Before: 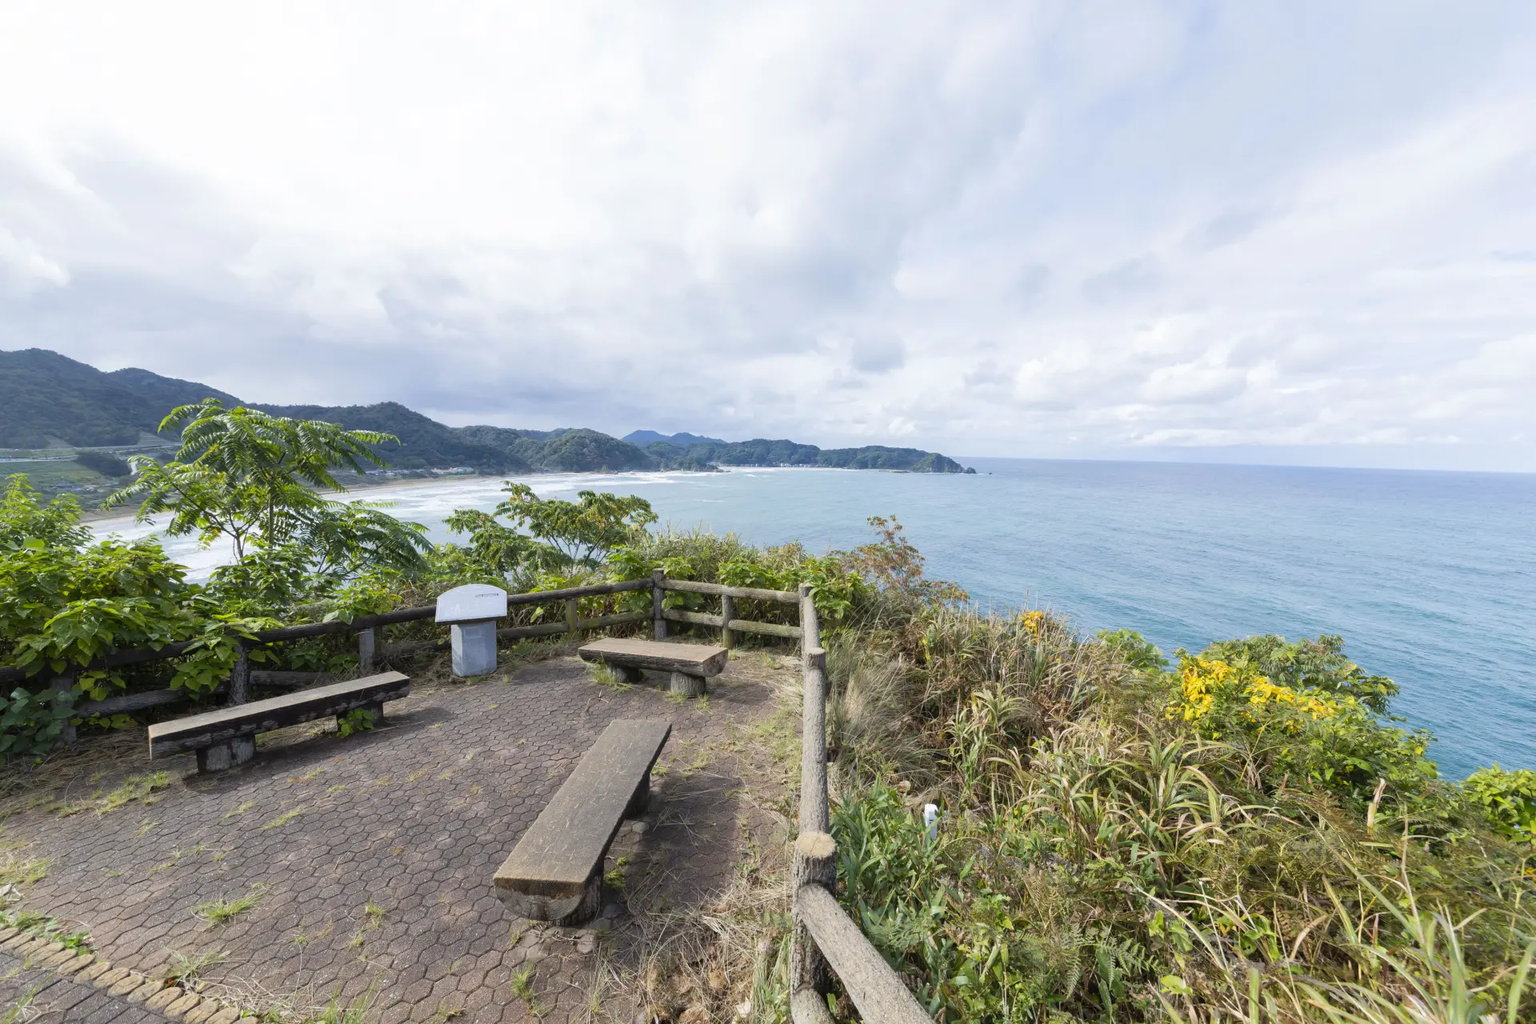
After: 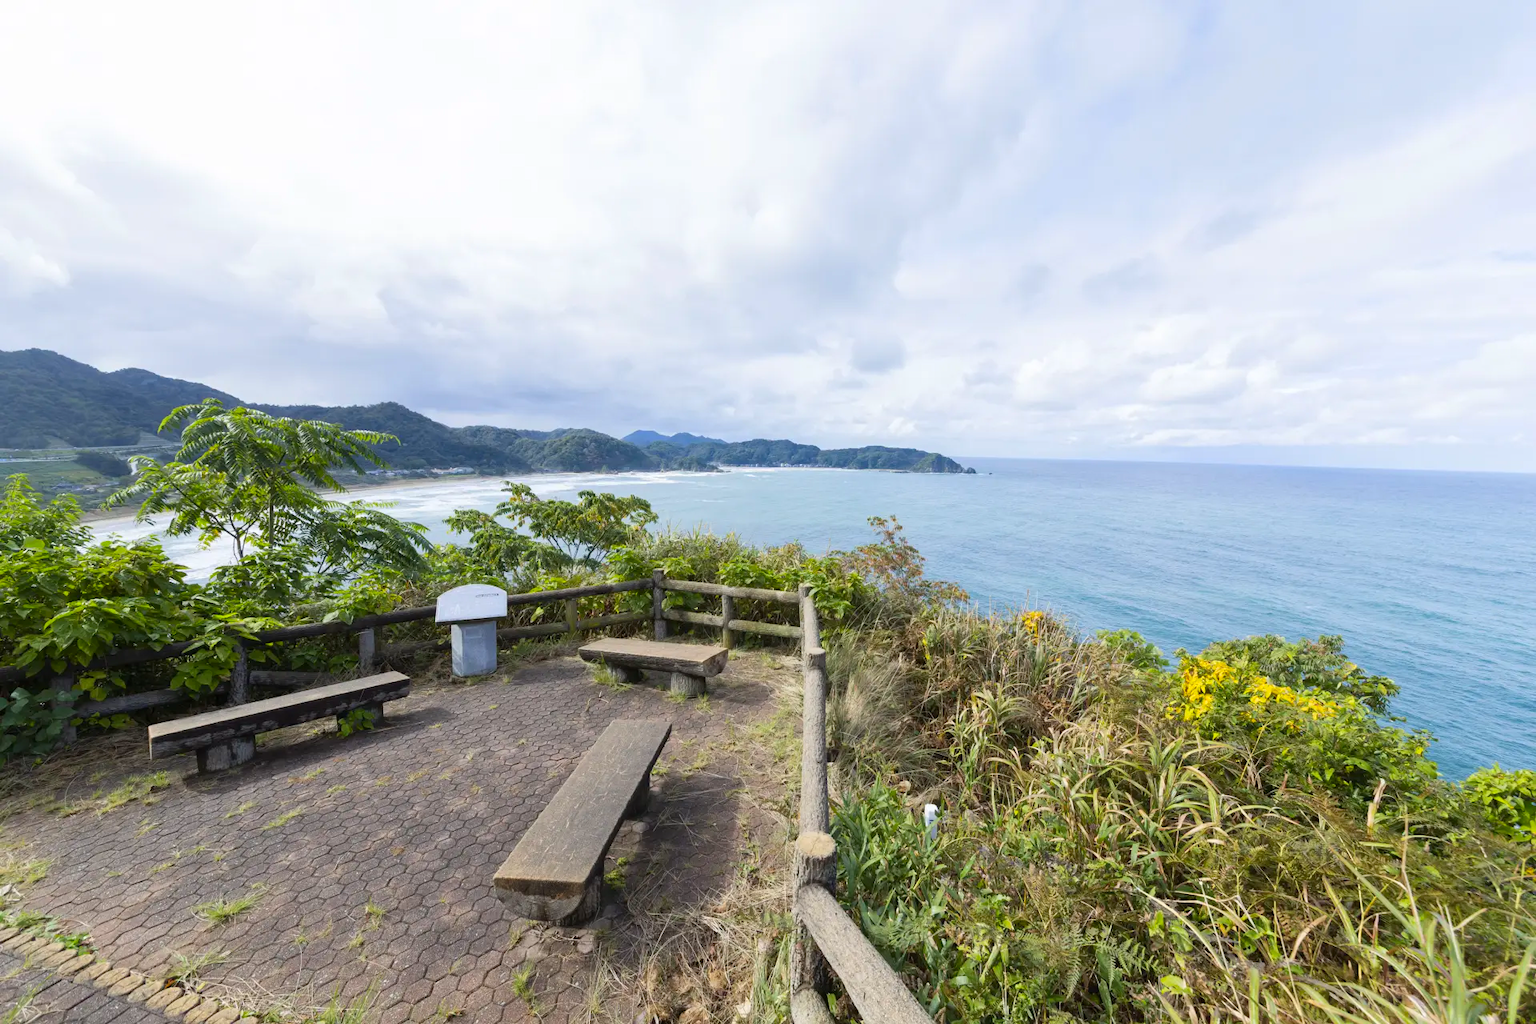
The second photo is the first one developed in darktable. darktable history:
contrast brightness saturation: contrast 0.08, saturation 0.204
